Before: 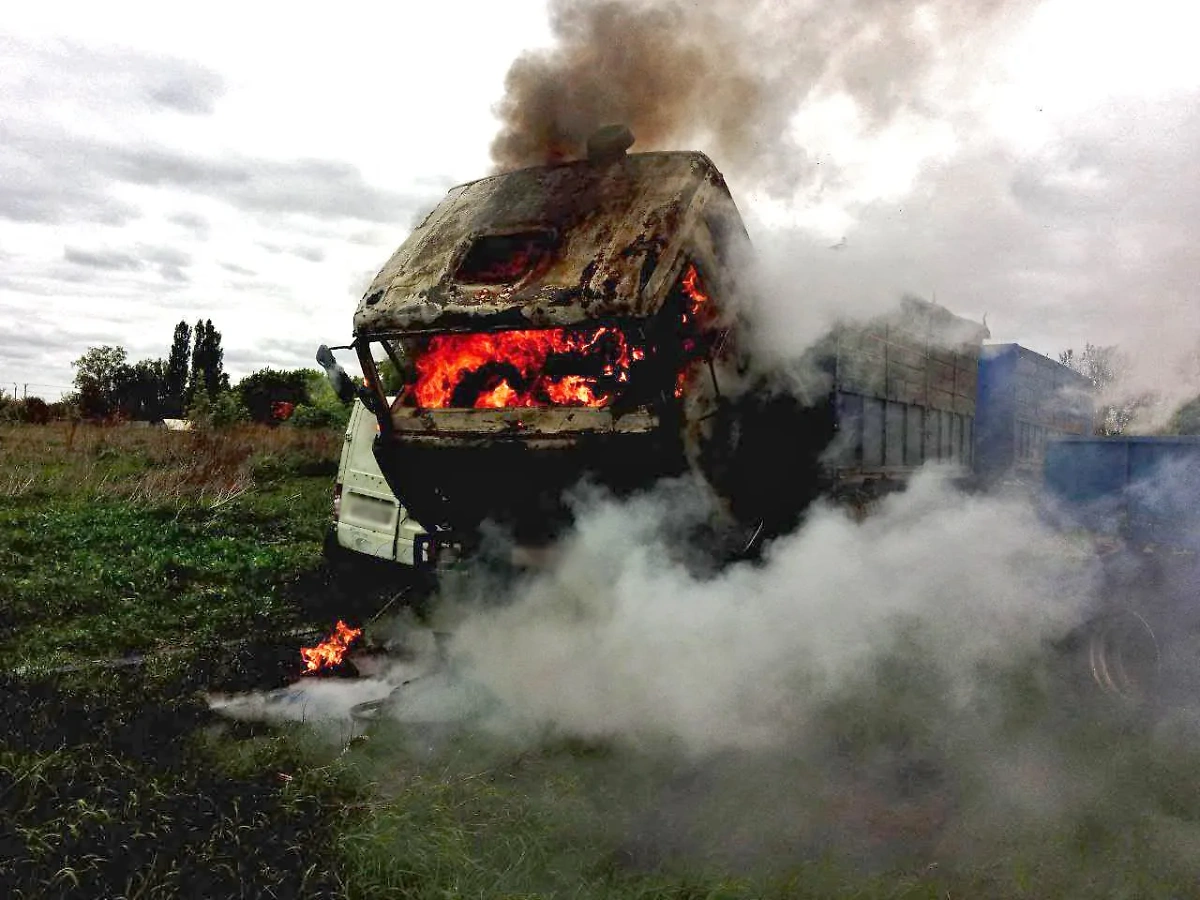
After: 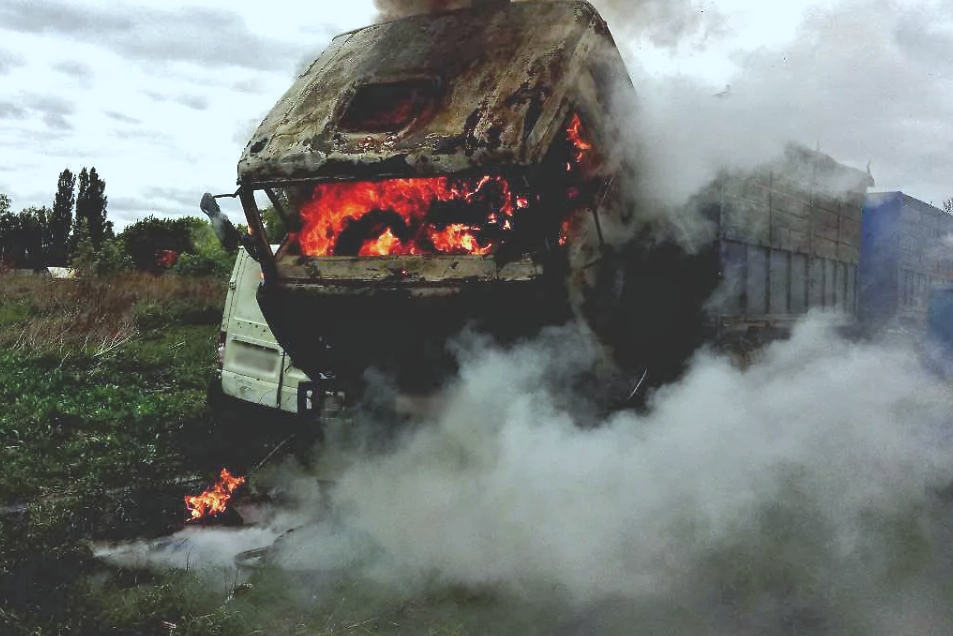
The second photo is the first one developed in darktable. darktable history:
white balance: red 0.925, blue 1.046
crop: left 9.712%, top 16.928%, right 10.845%, bottom 12.332%
exposure: black level correction -0.023, exposure -0.039 EV, compensate highlight preservation false
